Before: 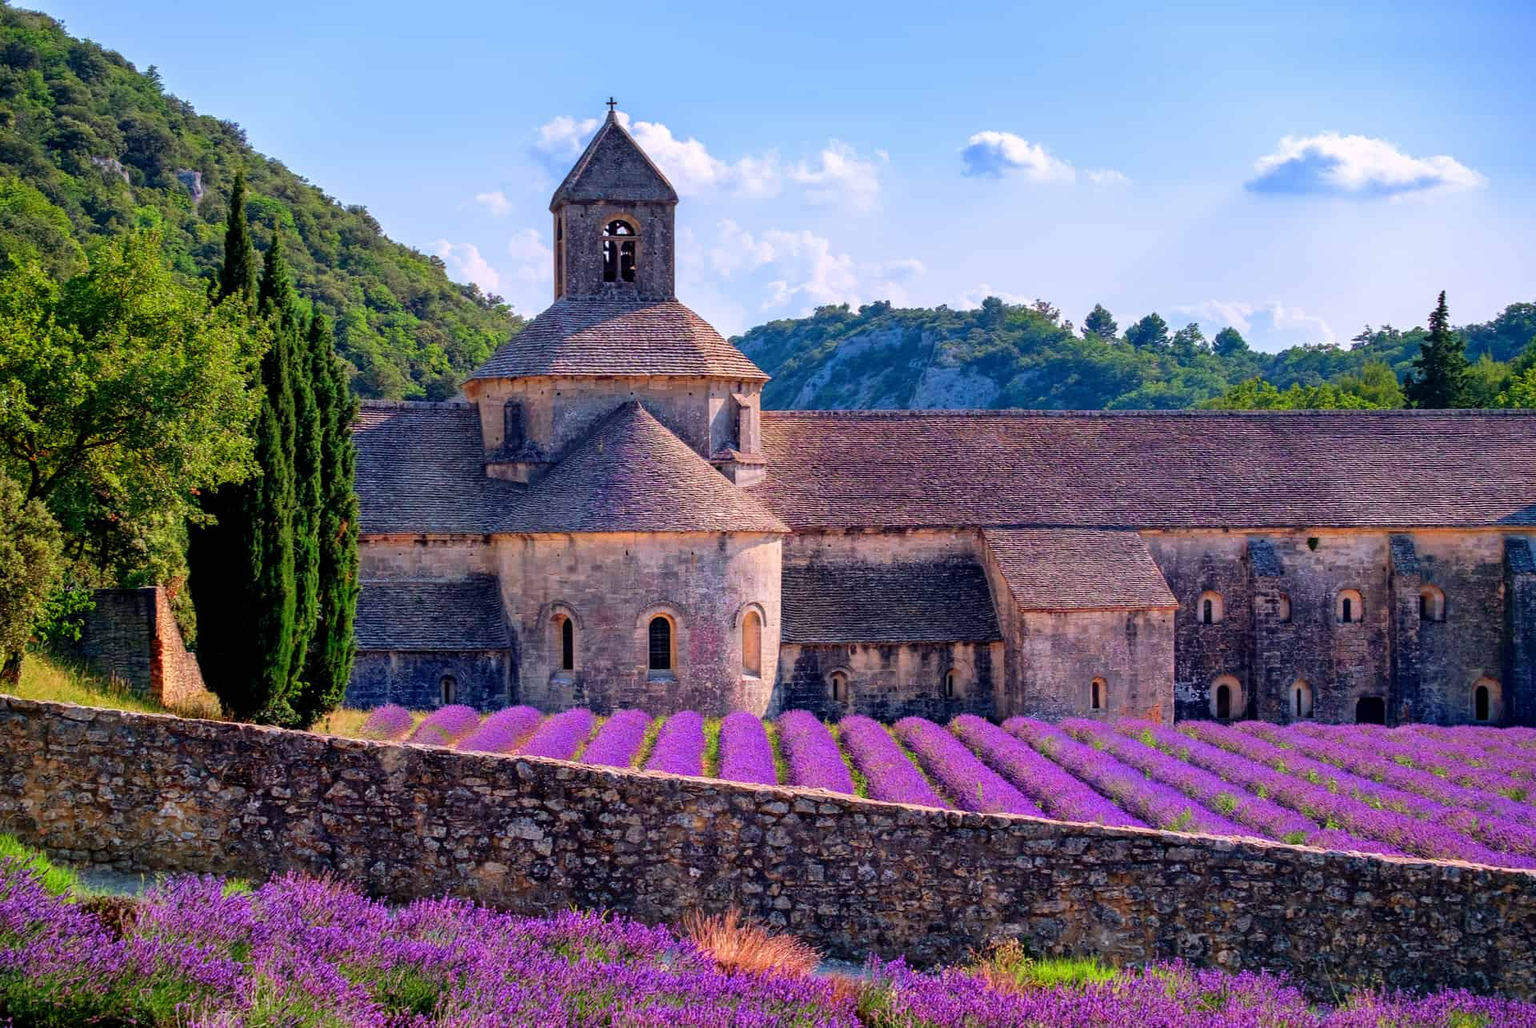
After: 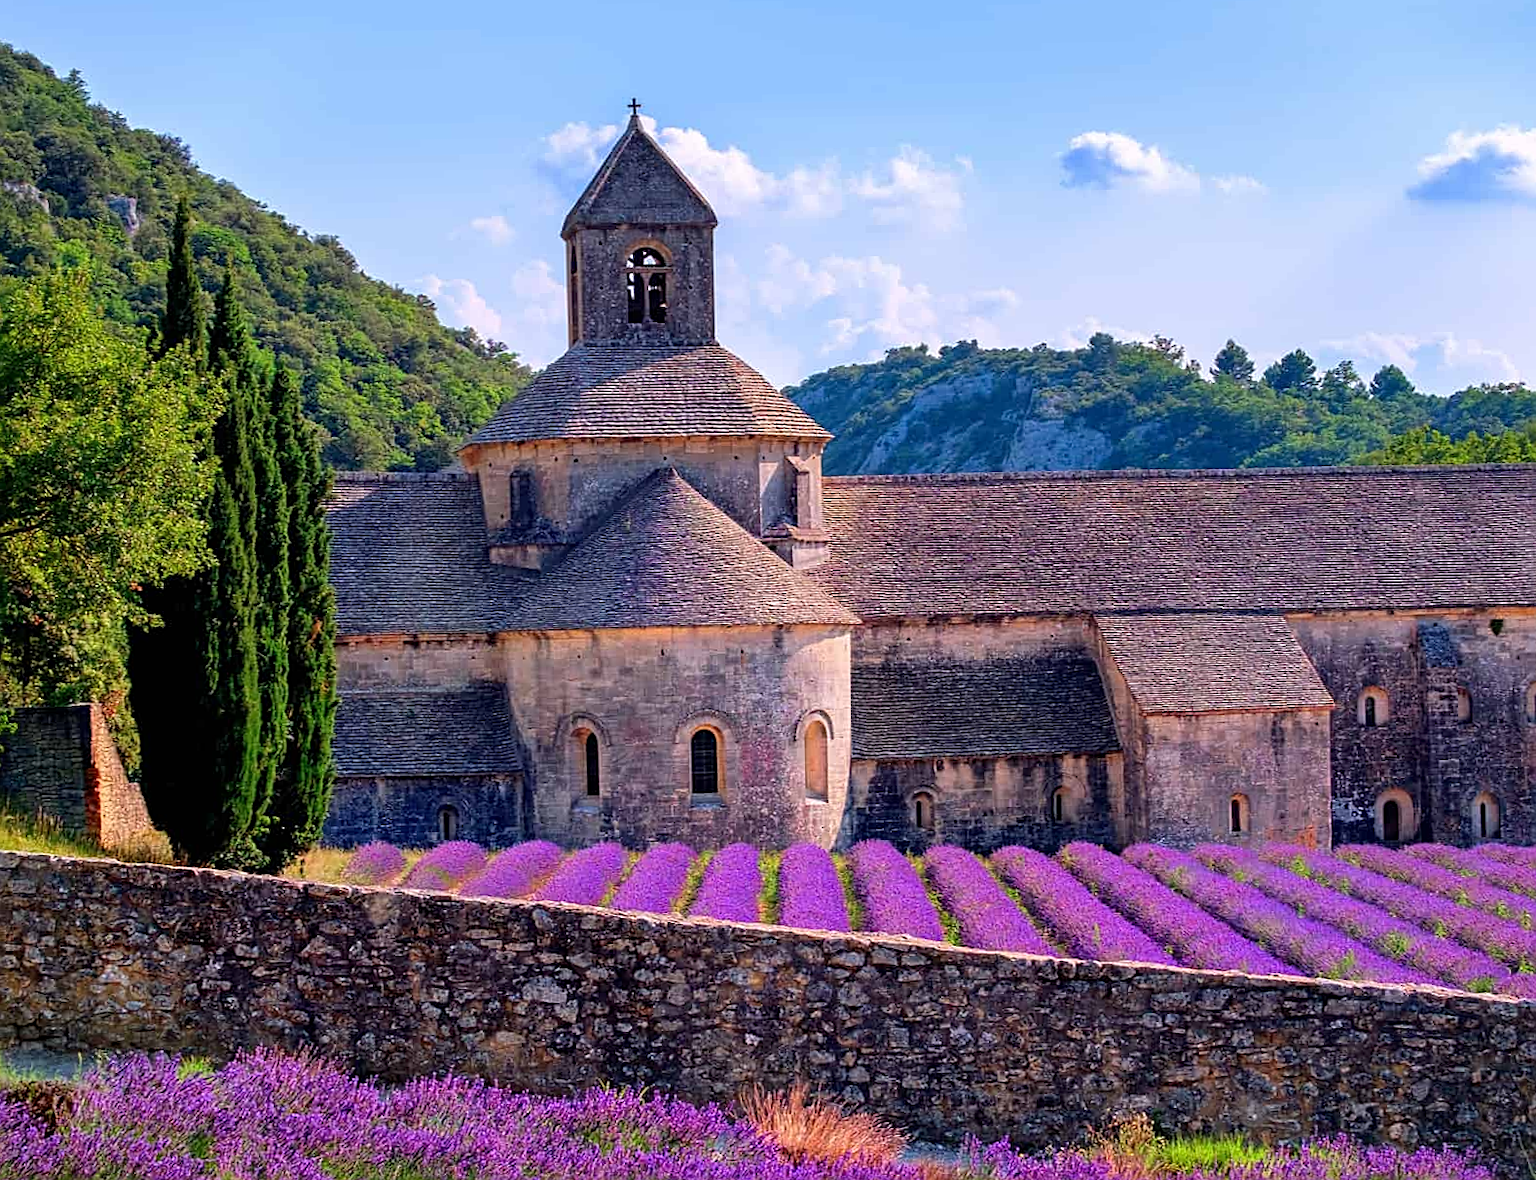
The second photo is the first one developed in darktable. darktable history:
crop and rotate: angle 1°, left 4.281%, top 0.642%, right 11.383%, bottom 2.486%
sharpen: amount 0.575
